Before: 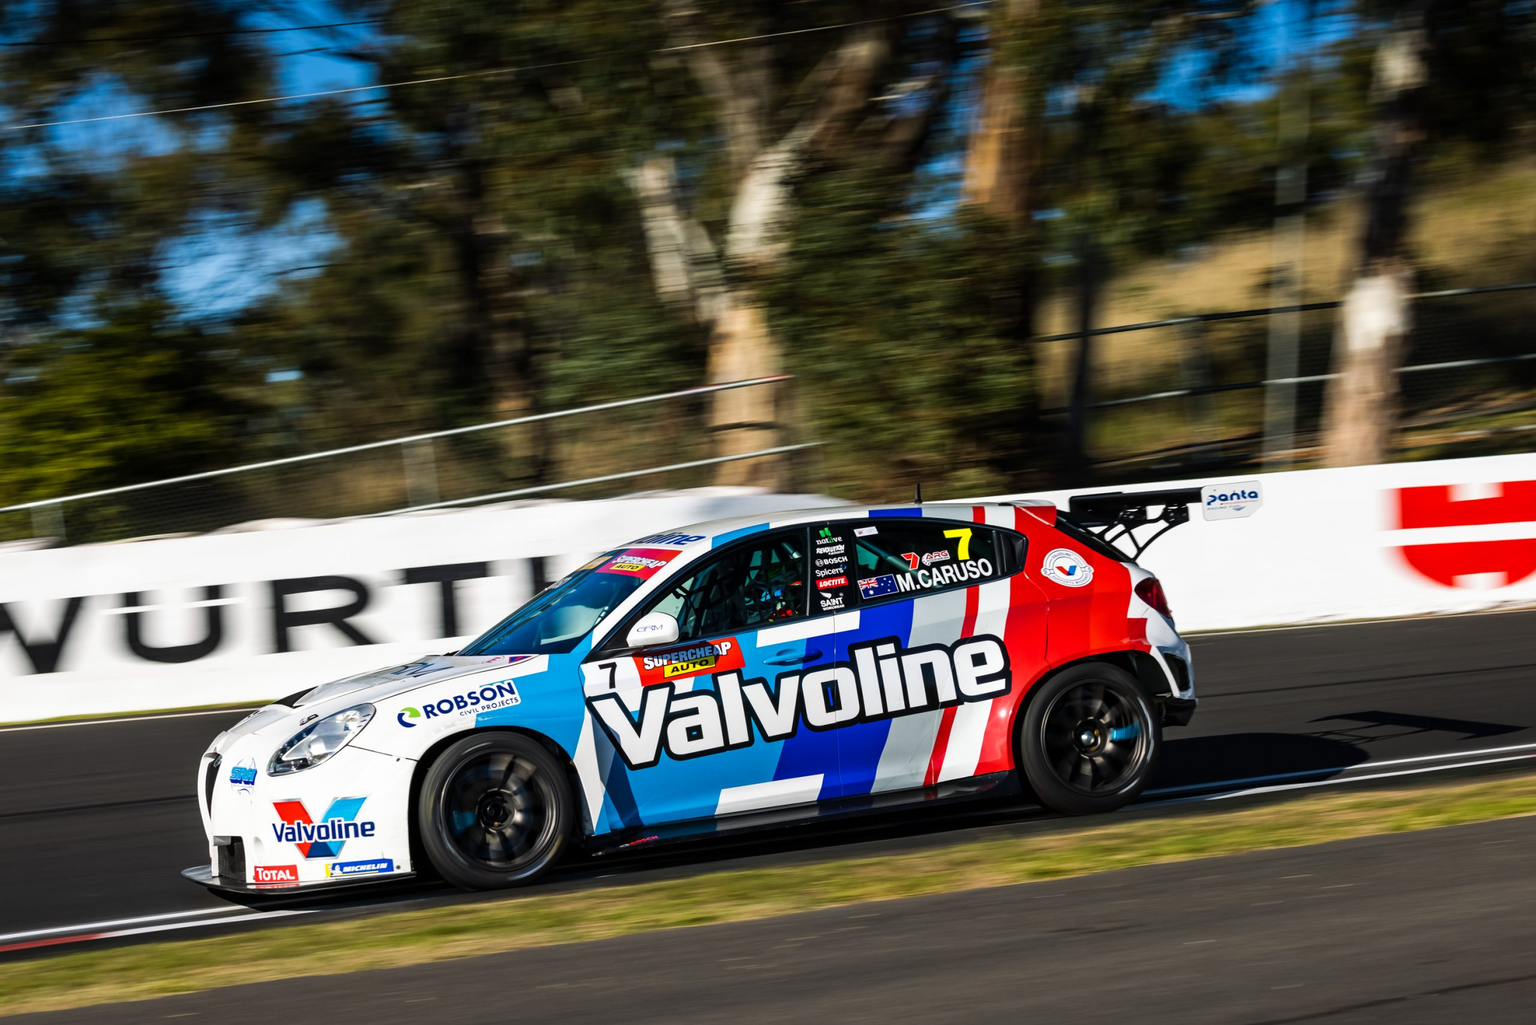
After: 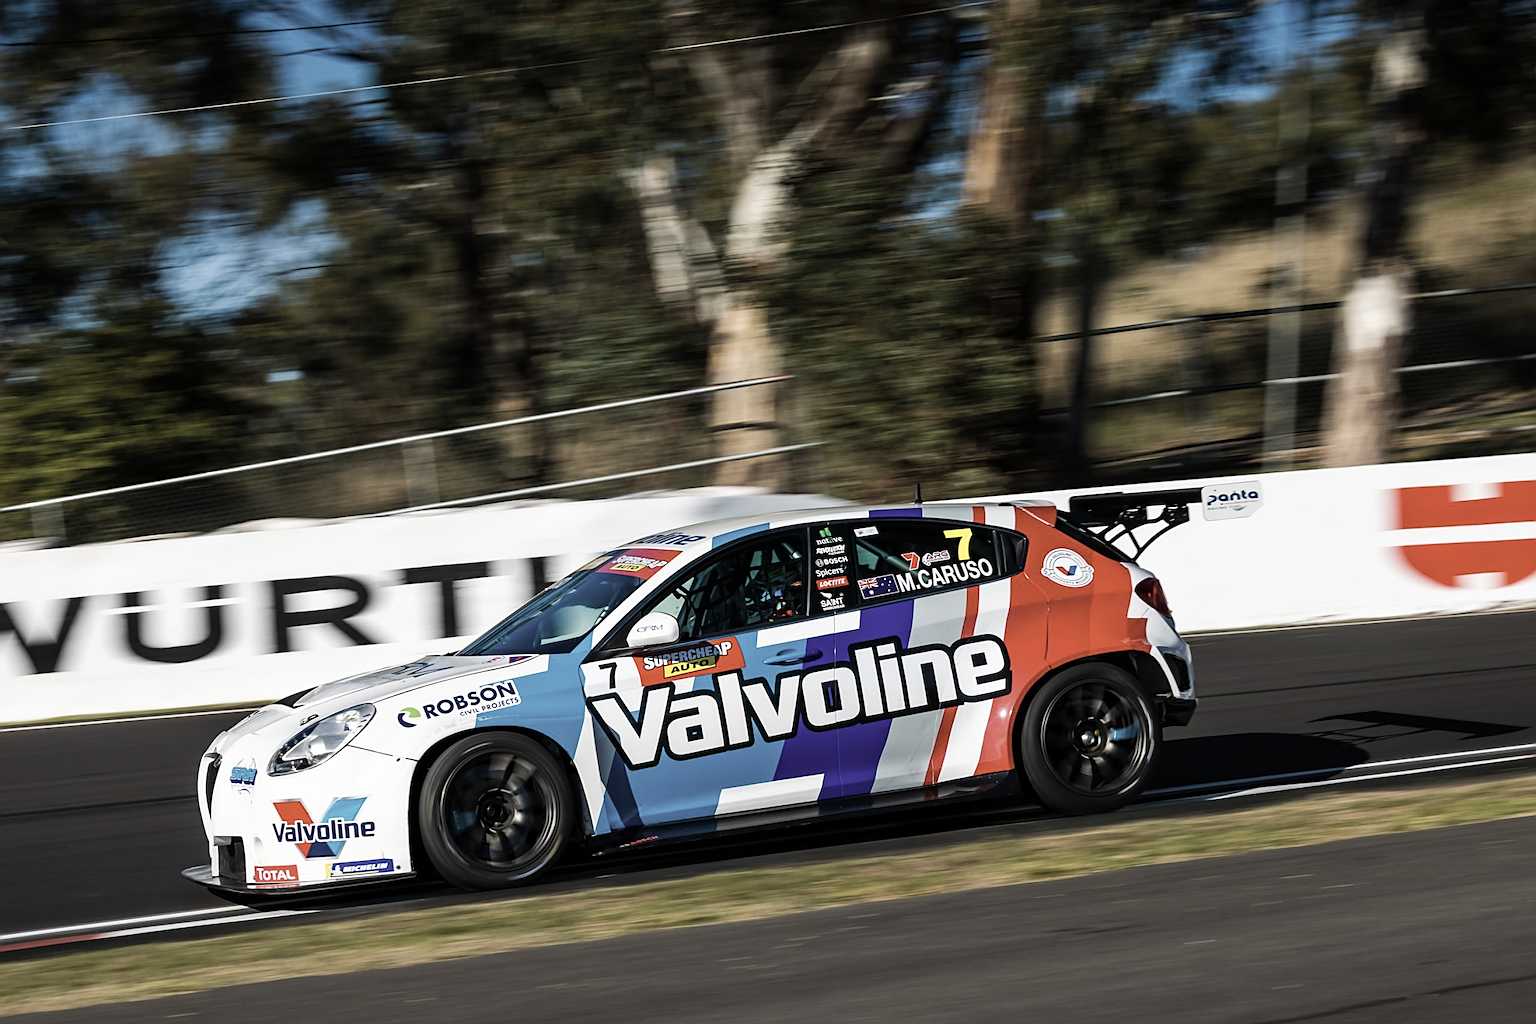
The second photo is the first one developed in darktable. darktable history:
color correction: saturation 0.57
sharpen: on, module defaults
exposure: compensate exposure bias true, compensate highlight preservation false
